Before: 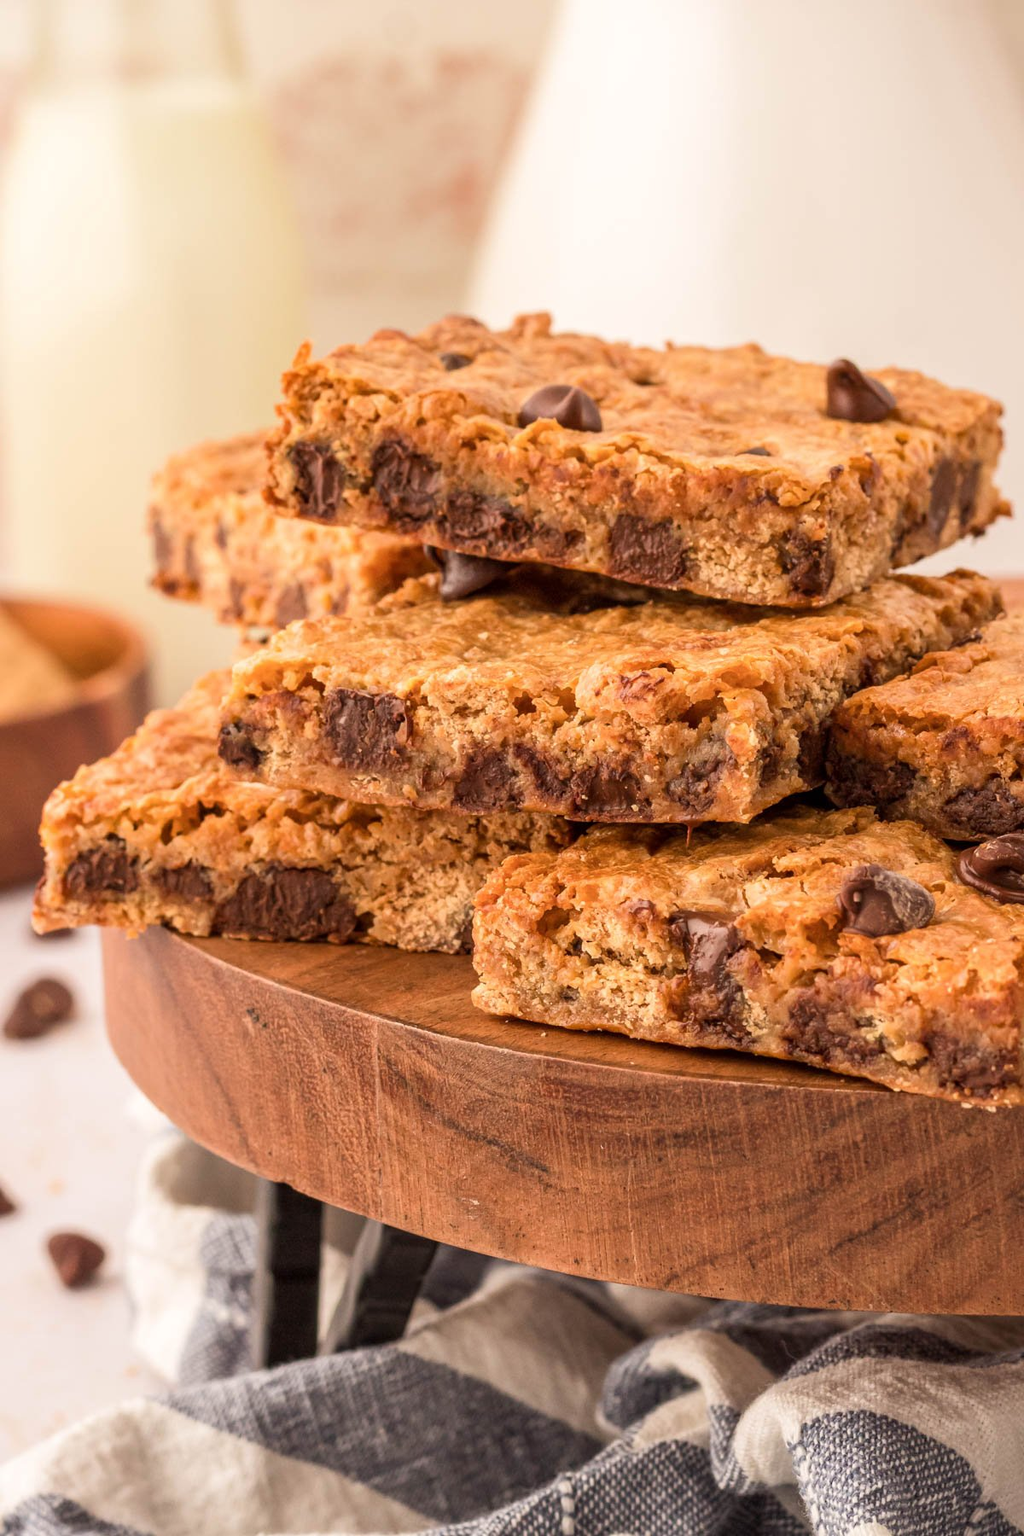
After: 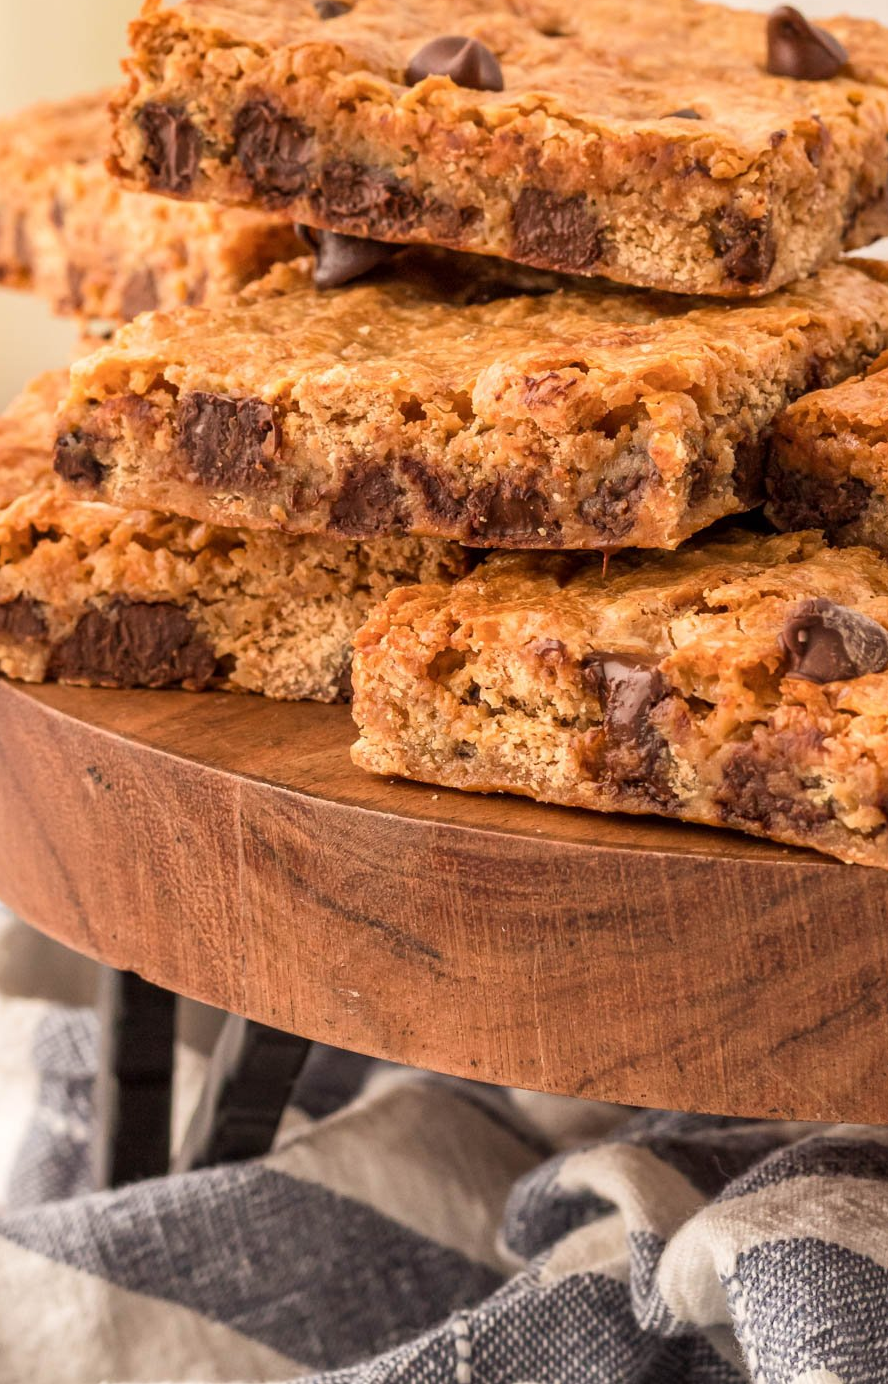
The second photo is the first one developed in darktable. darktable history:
crop: left 16.854%, top 23.062%, right 9.126%
